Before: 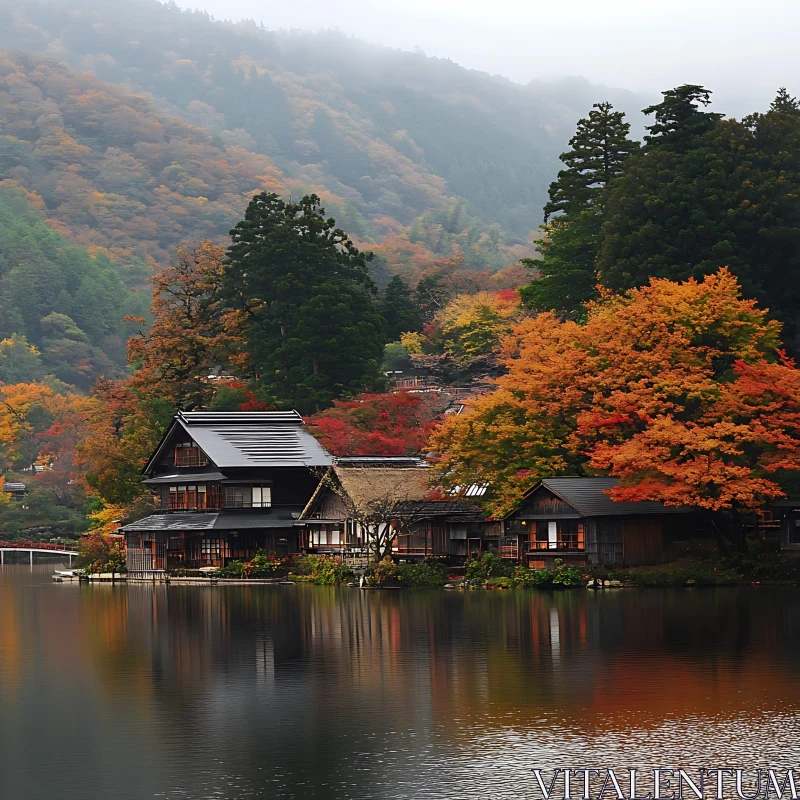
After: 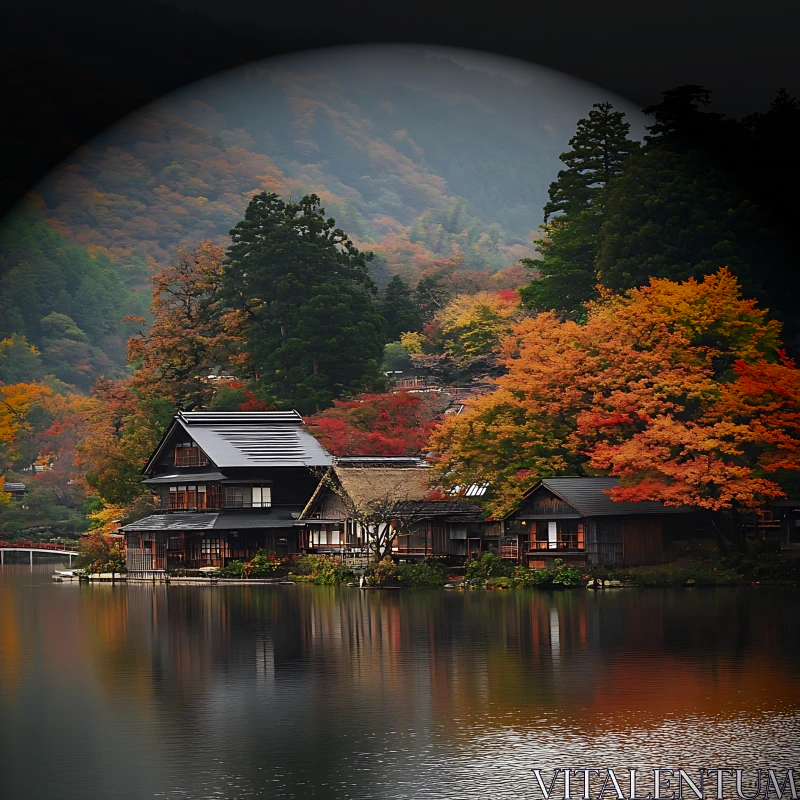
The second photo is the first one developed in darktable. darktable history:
vignetting: brightness -0.993, saturation 0.493, center (-0.024, 0.403)
